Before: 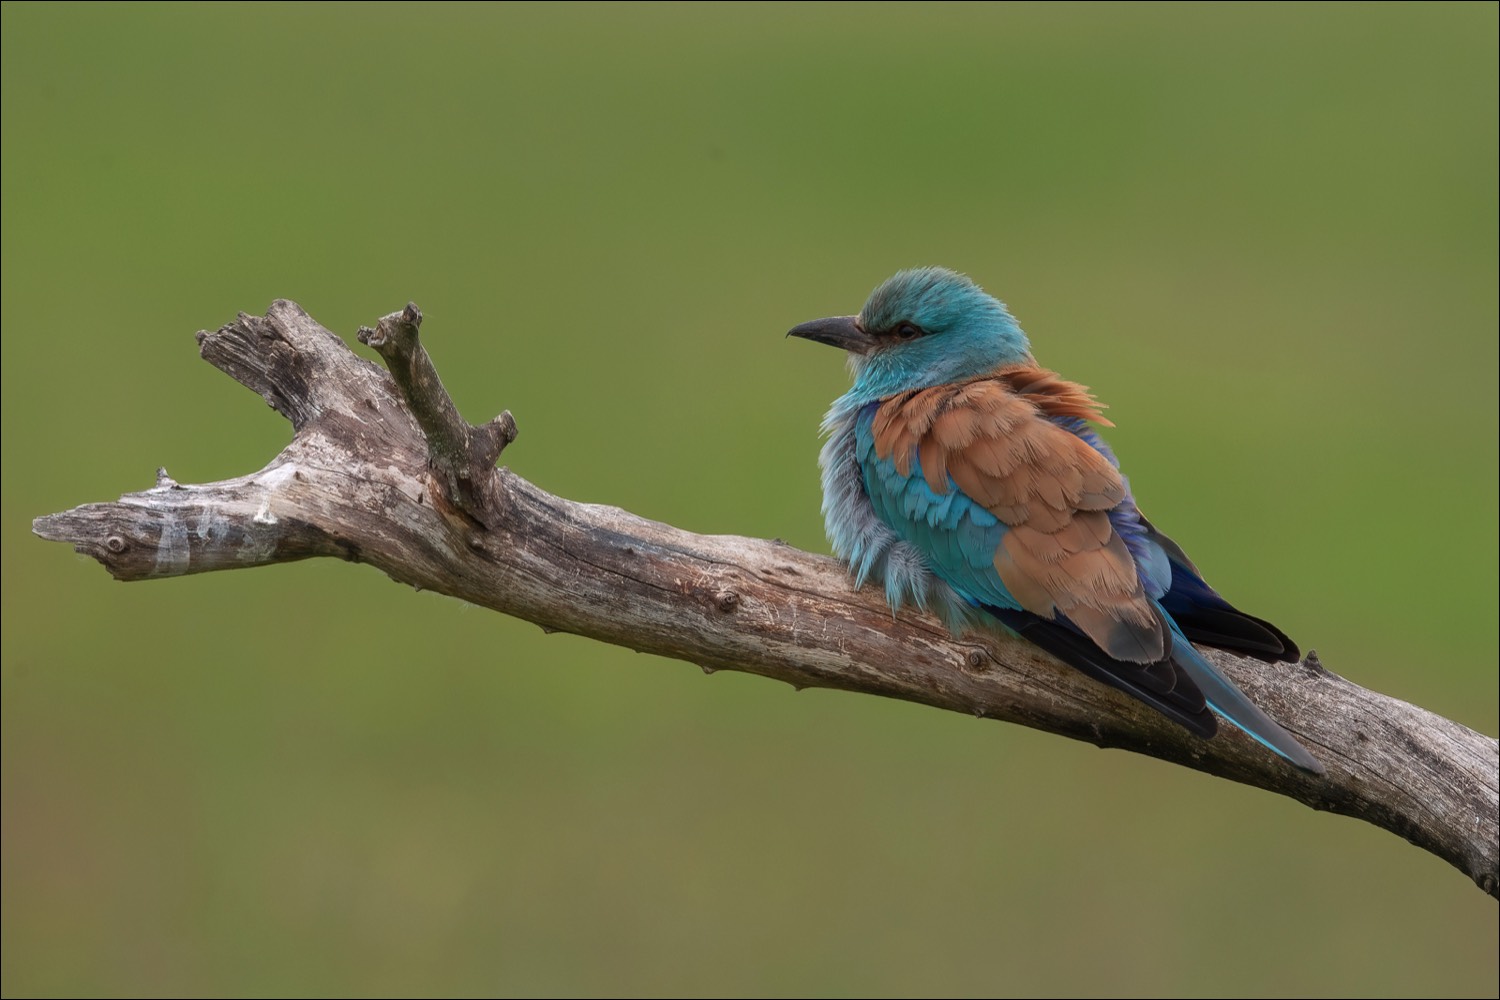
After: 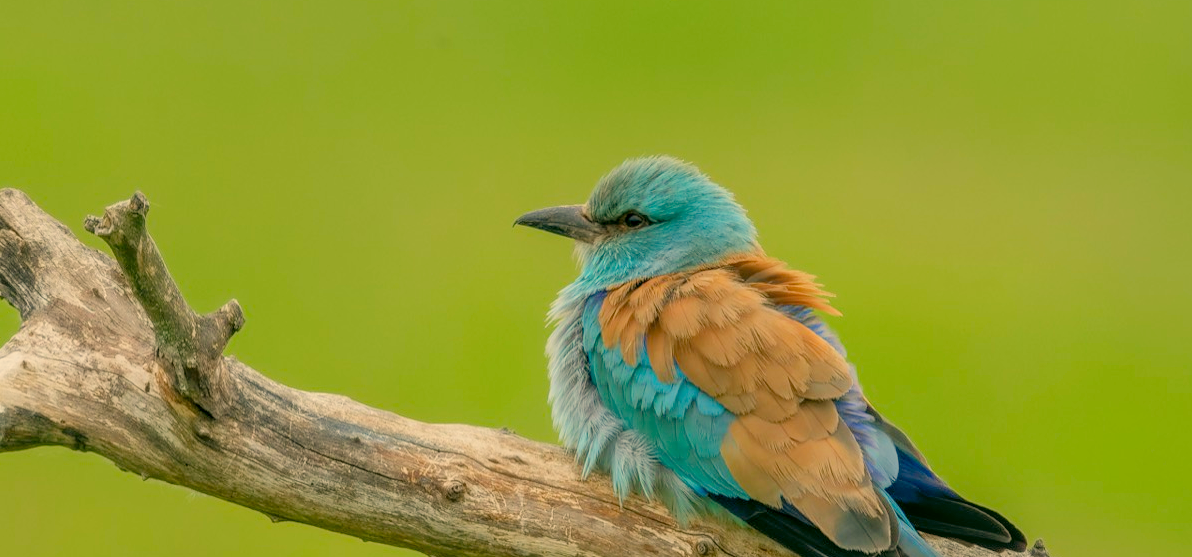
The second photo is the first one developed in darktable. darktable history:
local contrast: highlights 5%, shadows 5%, detail 134%
contrast brightness saturation: contrast 0.066, brightness 0.178, saturation 0.413
color correction: highlights a* 4.7, highlights b* 24.45, shadows a* -16.32, shadows b* 4.03
exposure: compensate highlight preservation false
crop: left 18.261%, top 11.112%, right 2.235%, bottom 33.117%
filmic rgb: black relative exposure -13 EV, white relative exposure 4.04 EV, target white luminance 85.134%, hardness 6.28, latitude 41.99%, contrast 0.854, shadows ↔ highlights balance 9.28%, add noise in highlights 0.002, preserve chrominance max RGB, color science v3 (2019), use custom middle-gray values true, contrast in highlights soft
tone equalizer: edges refinement/feathering 500, mask exposure compensation -1.57 EV, preserve details no
